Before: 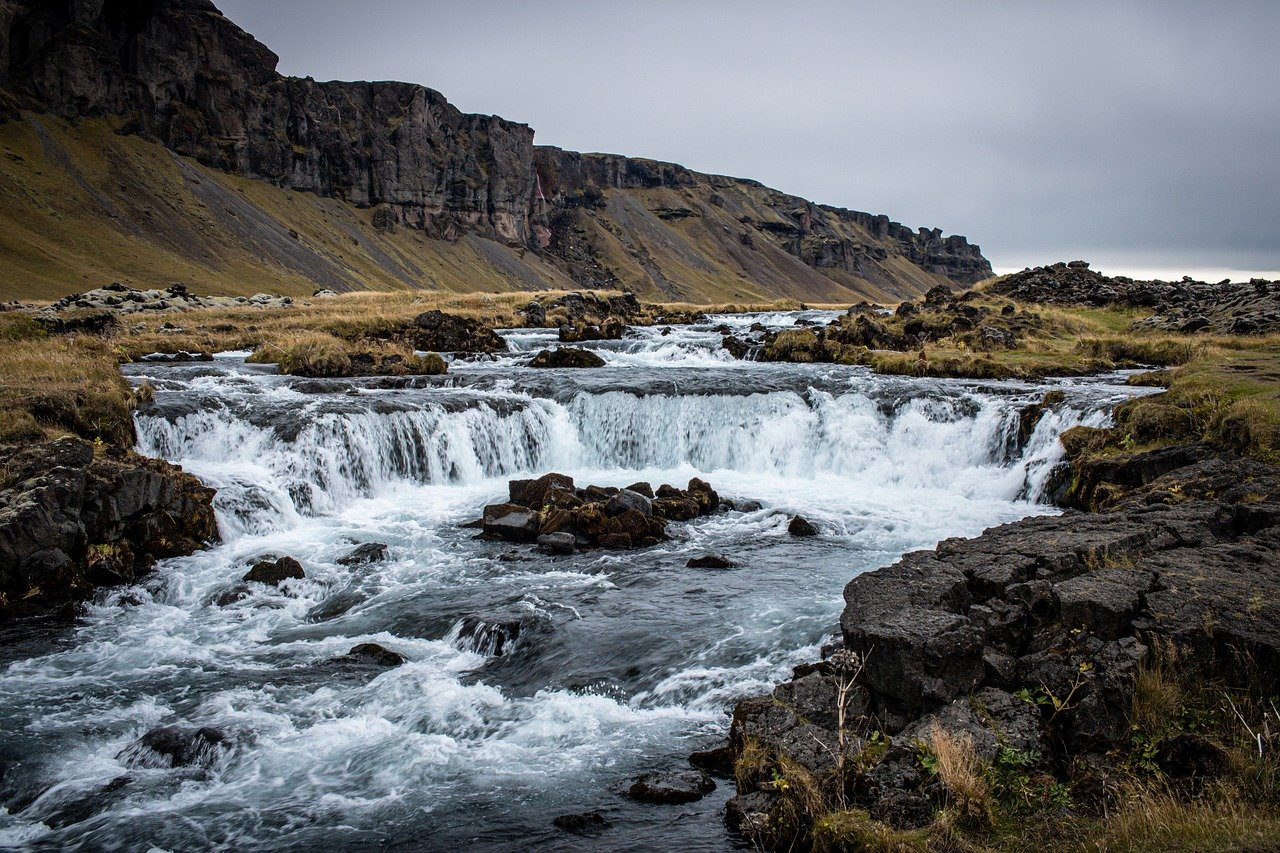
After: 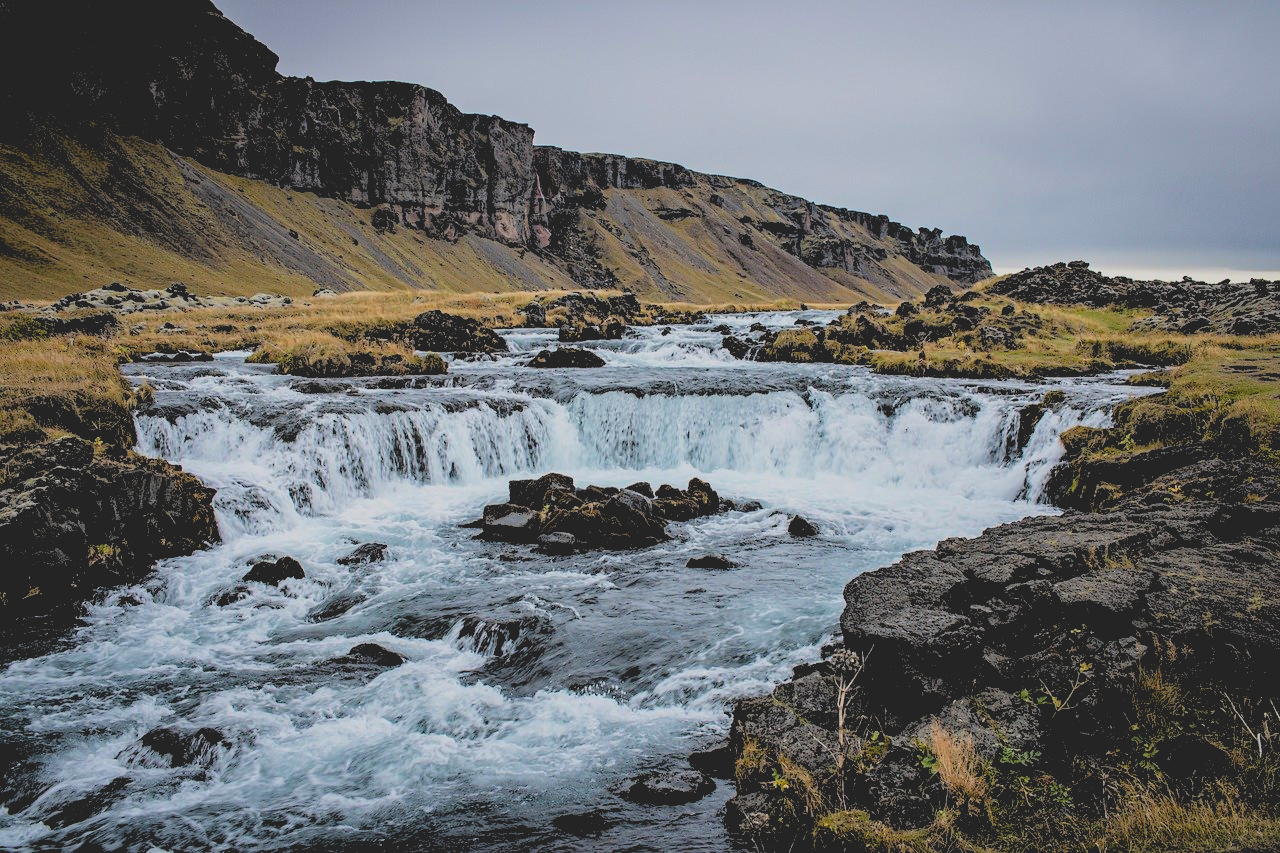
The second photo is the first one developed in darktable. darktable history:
rgb levels: levels [[0.027, 0.429, 0.996], [0, 0.5, 1], [0, 0.5, 1]]
contrast brightness saturation: contrast -0.28
haze removal: compatibility mode true, adaptive false
